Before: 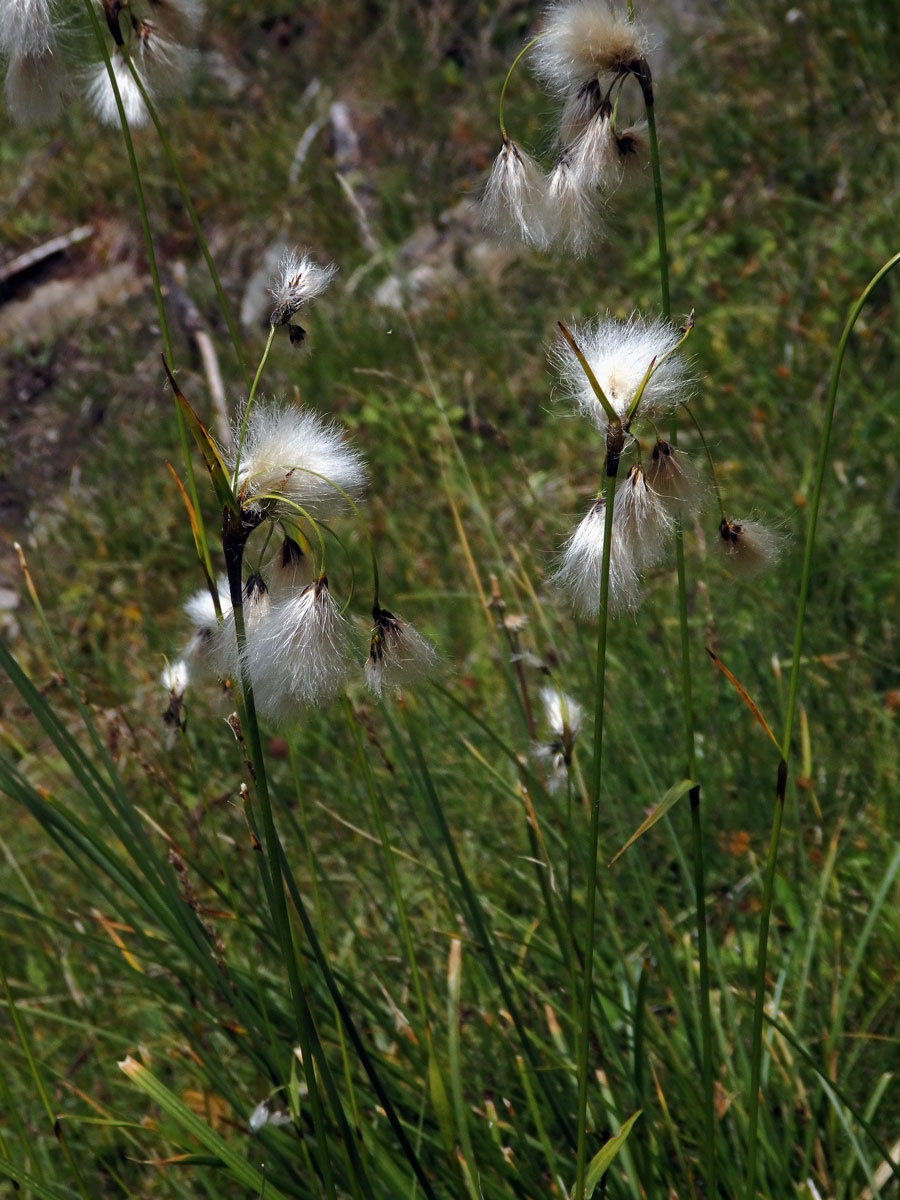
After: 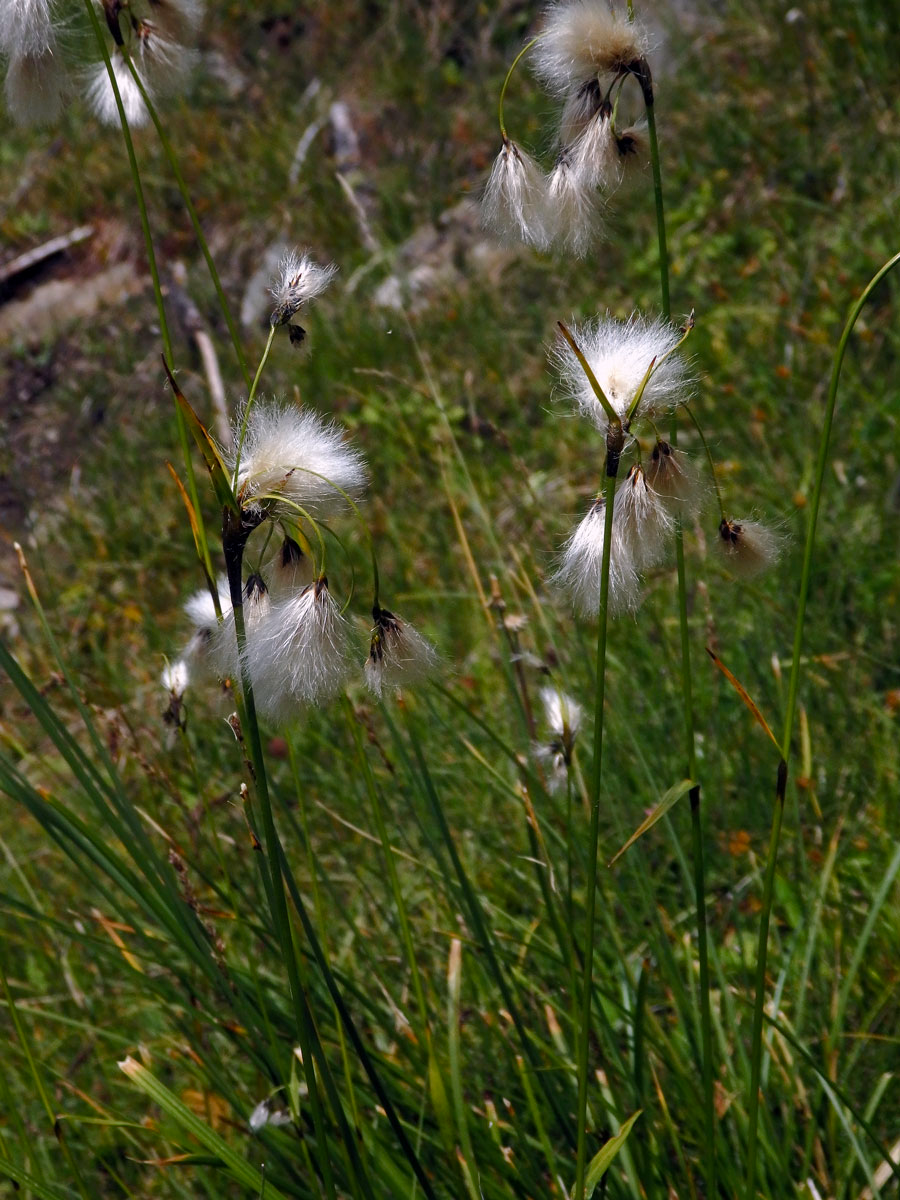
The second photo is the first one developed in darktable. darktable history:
color balance rgb: highlights gain › chroma 1.444%, highlights gain › hue 310.94°, perceptual saturation grading › global saturation 0.202%, perceptual saturation grading › highlights -18.598%, perceptual saturation grading › mid-tones 6.51%, perceptual saturation grading › shadows 27.792%
